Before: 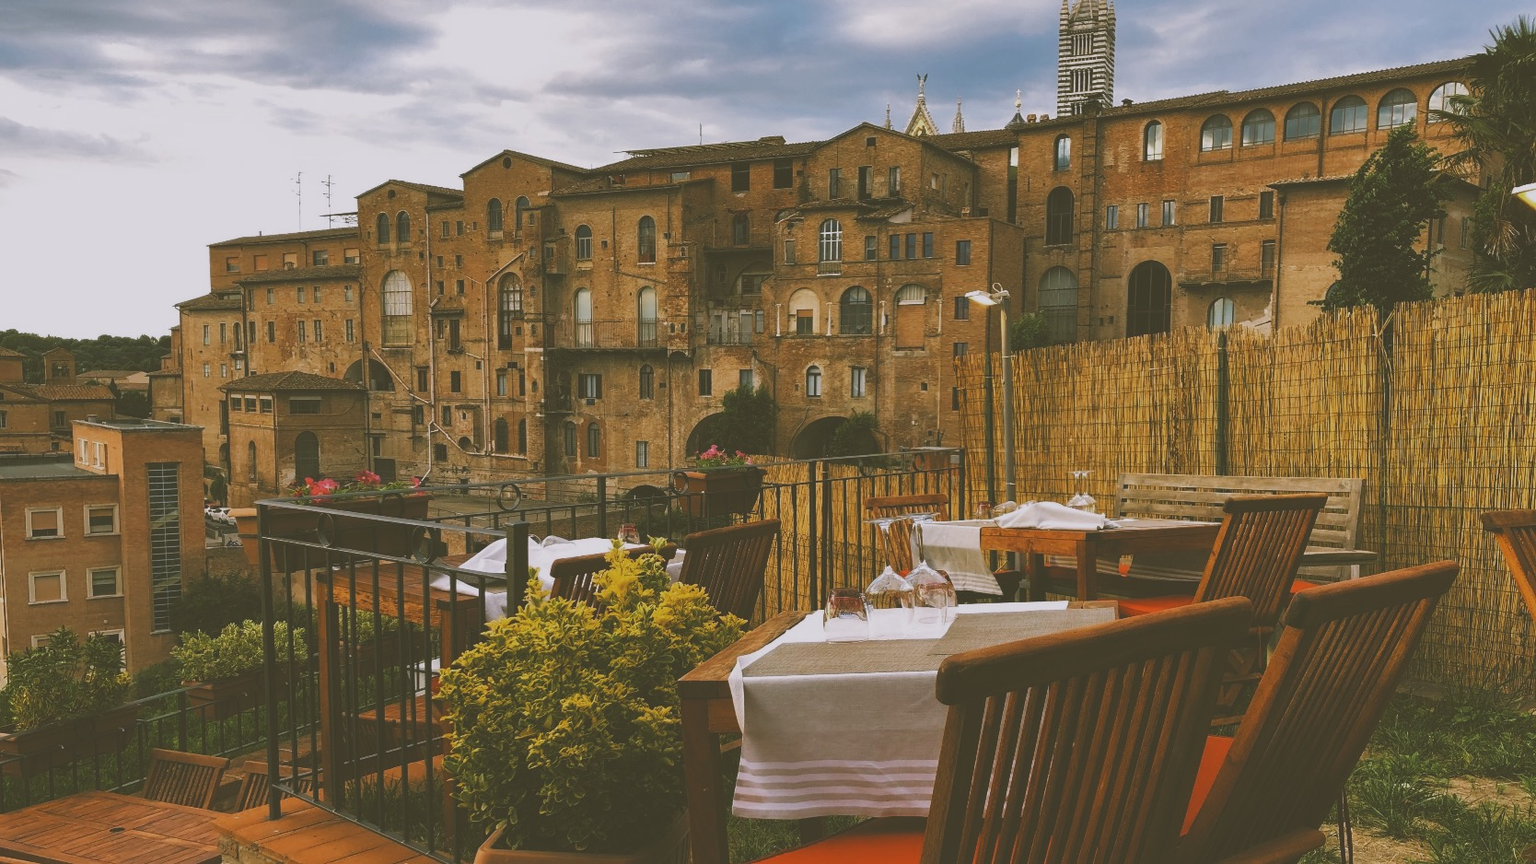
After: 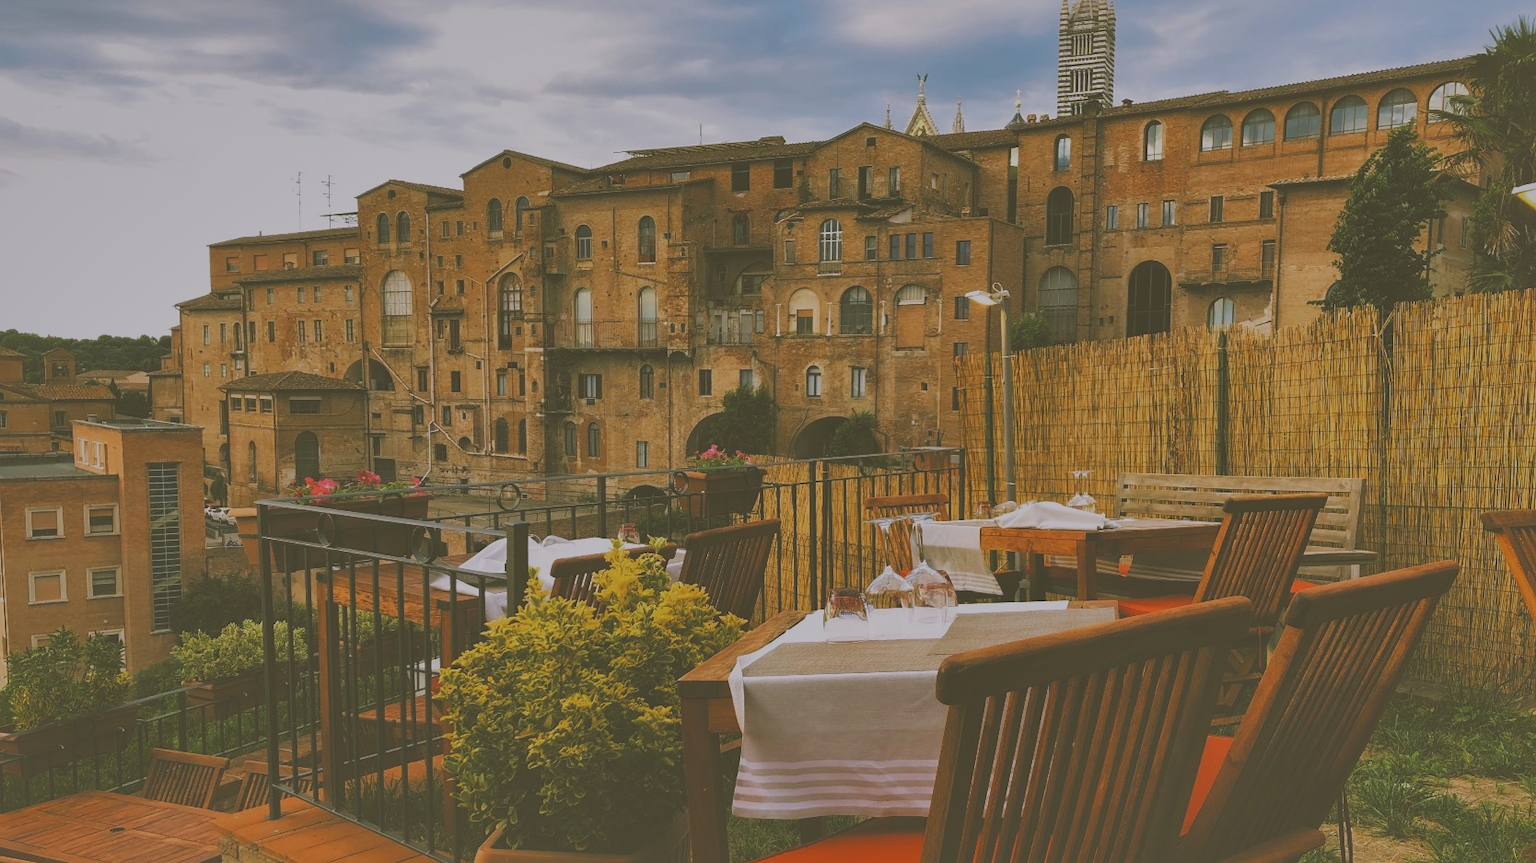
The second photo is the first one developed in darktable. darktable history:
filmic rgb: black relative exposure -13 EV, threshold 3 EV, target white luminance 85%, hardness 6.3, latitude 42.11%, contrast 0.858, shadows ↔ highlights balance 8.63%, color science v4 (2020), enable highlight reconstruction true
shadows and highlights: on, module defaults
